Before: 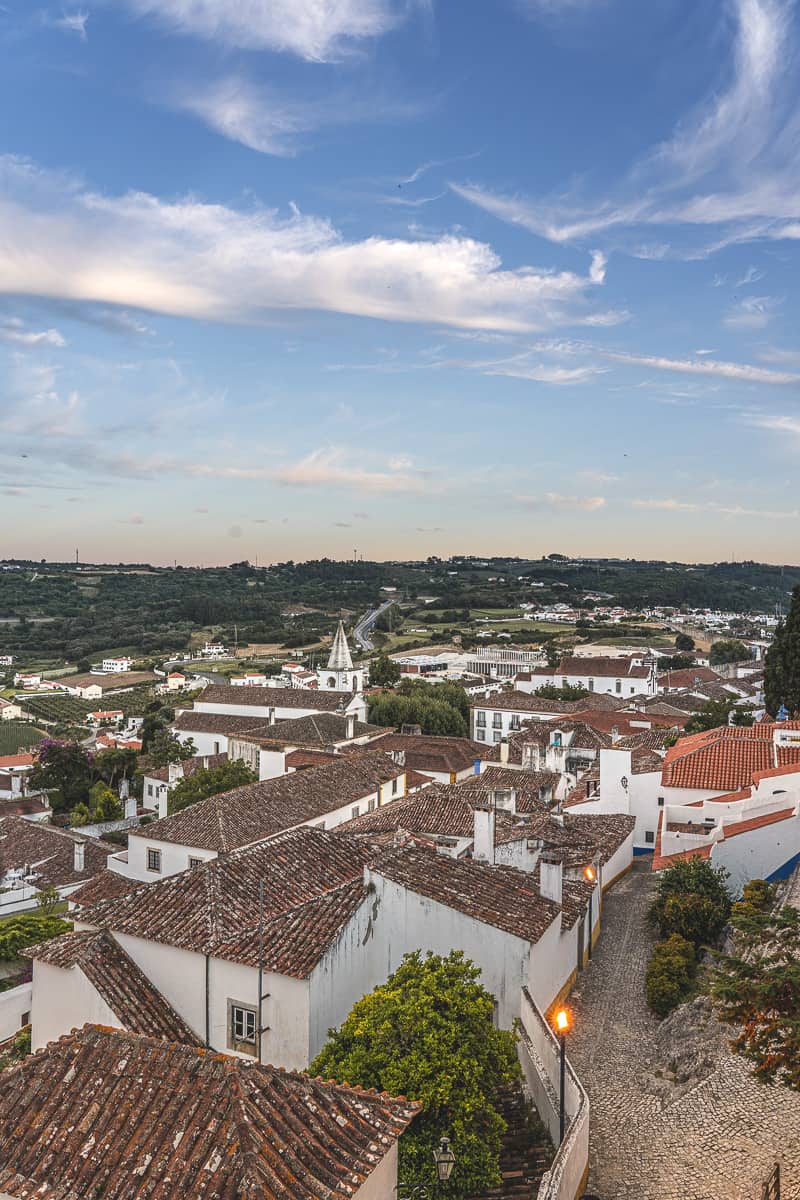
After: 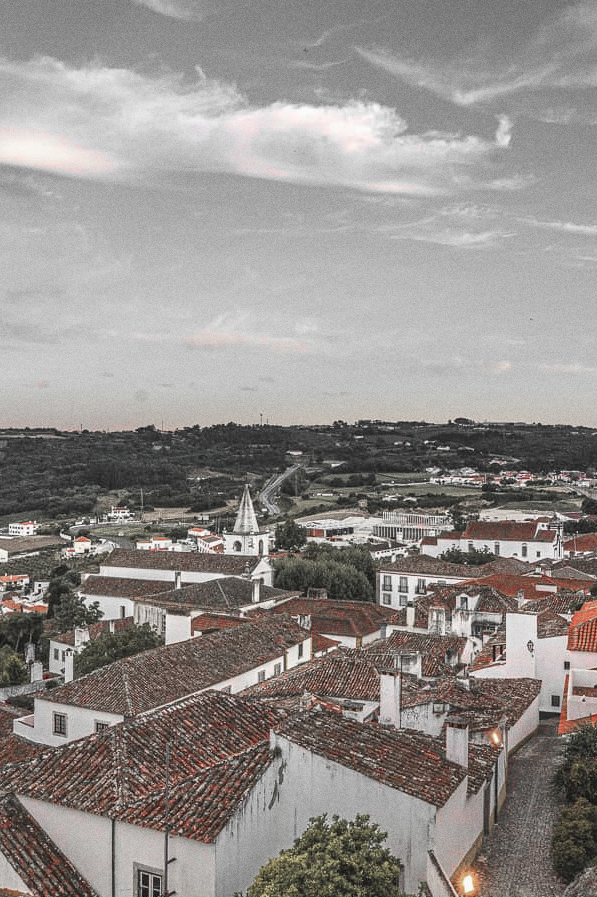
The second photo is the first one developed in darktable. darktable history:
grain: coarseness 0.09 ISO
exposure: exposure -0.05 EV
color zones: curves: ch1 [(0, 0.831) (0.08, 0.771) (0.157, 0.268) (0.241, 0.207) (0.562, -0.005) (0.714, -0.013) (0.876, 0.01) (1, 0.831)]
crop and rotate: left 11.831%, top 11.346%, right 13.429%, bottom 13.899%
